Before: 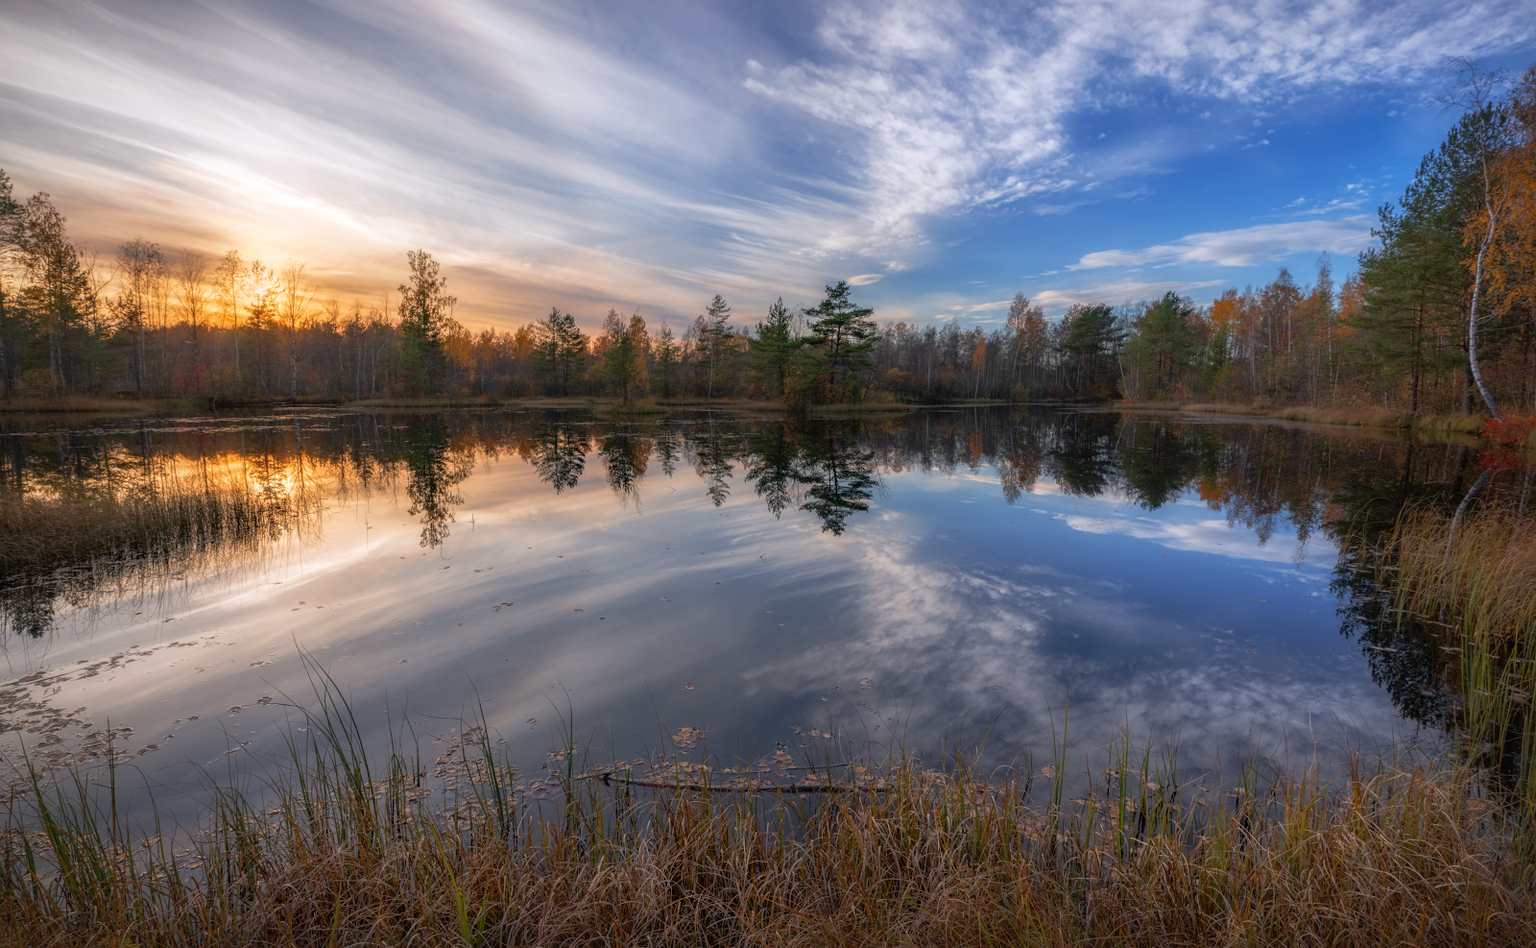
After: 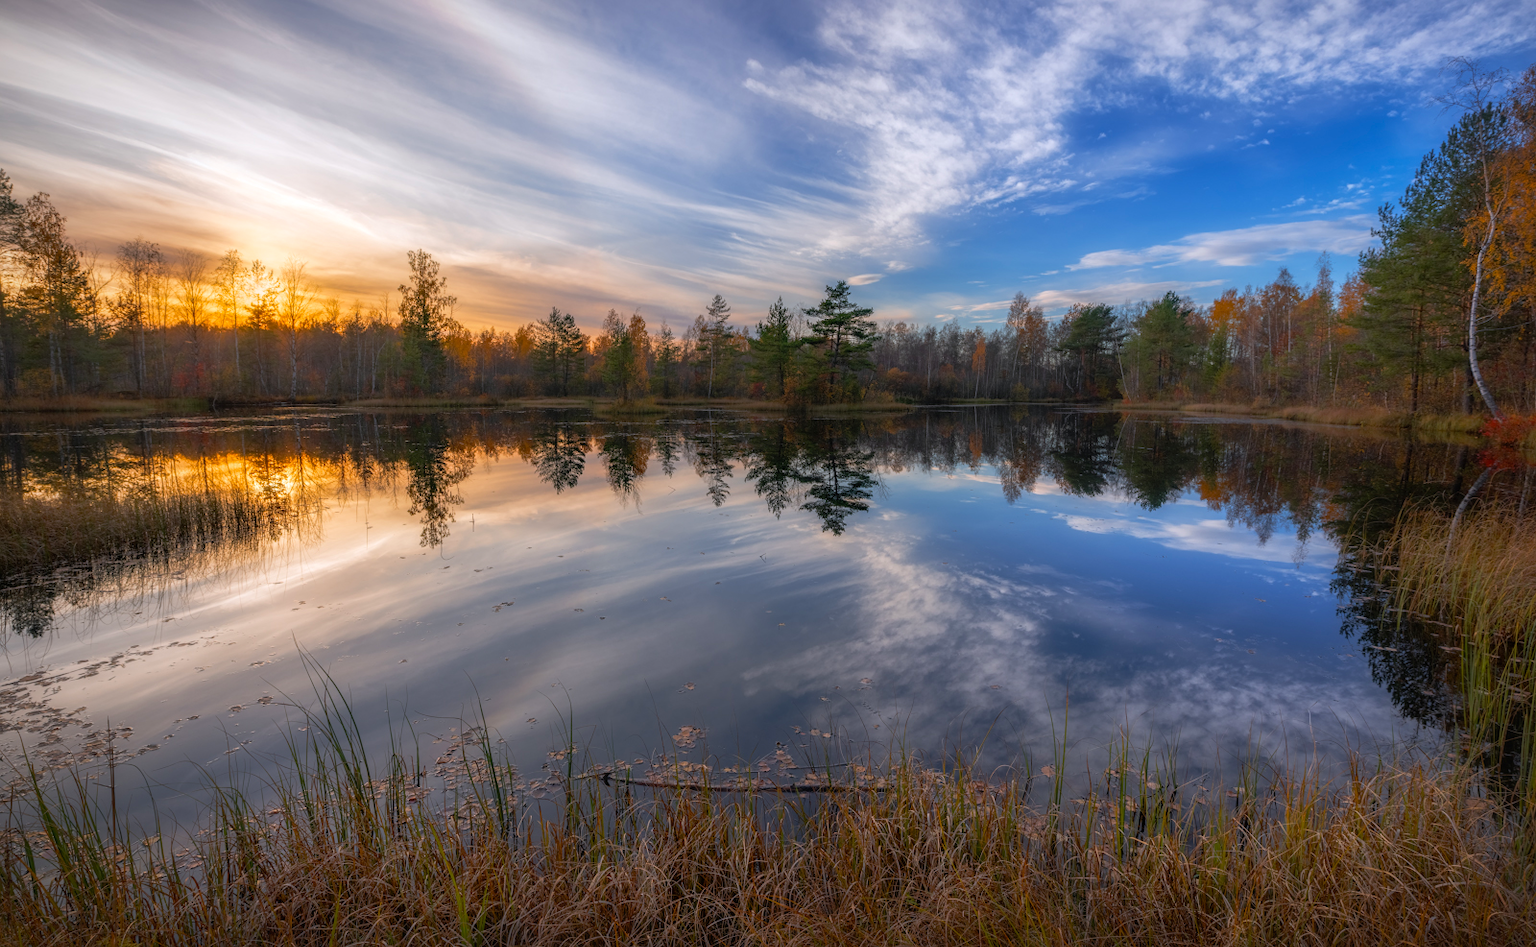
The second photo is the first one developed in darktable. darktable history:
color balance rgb: perceptual saturation grading › global saturation 19.676%
